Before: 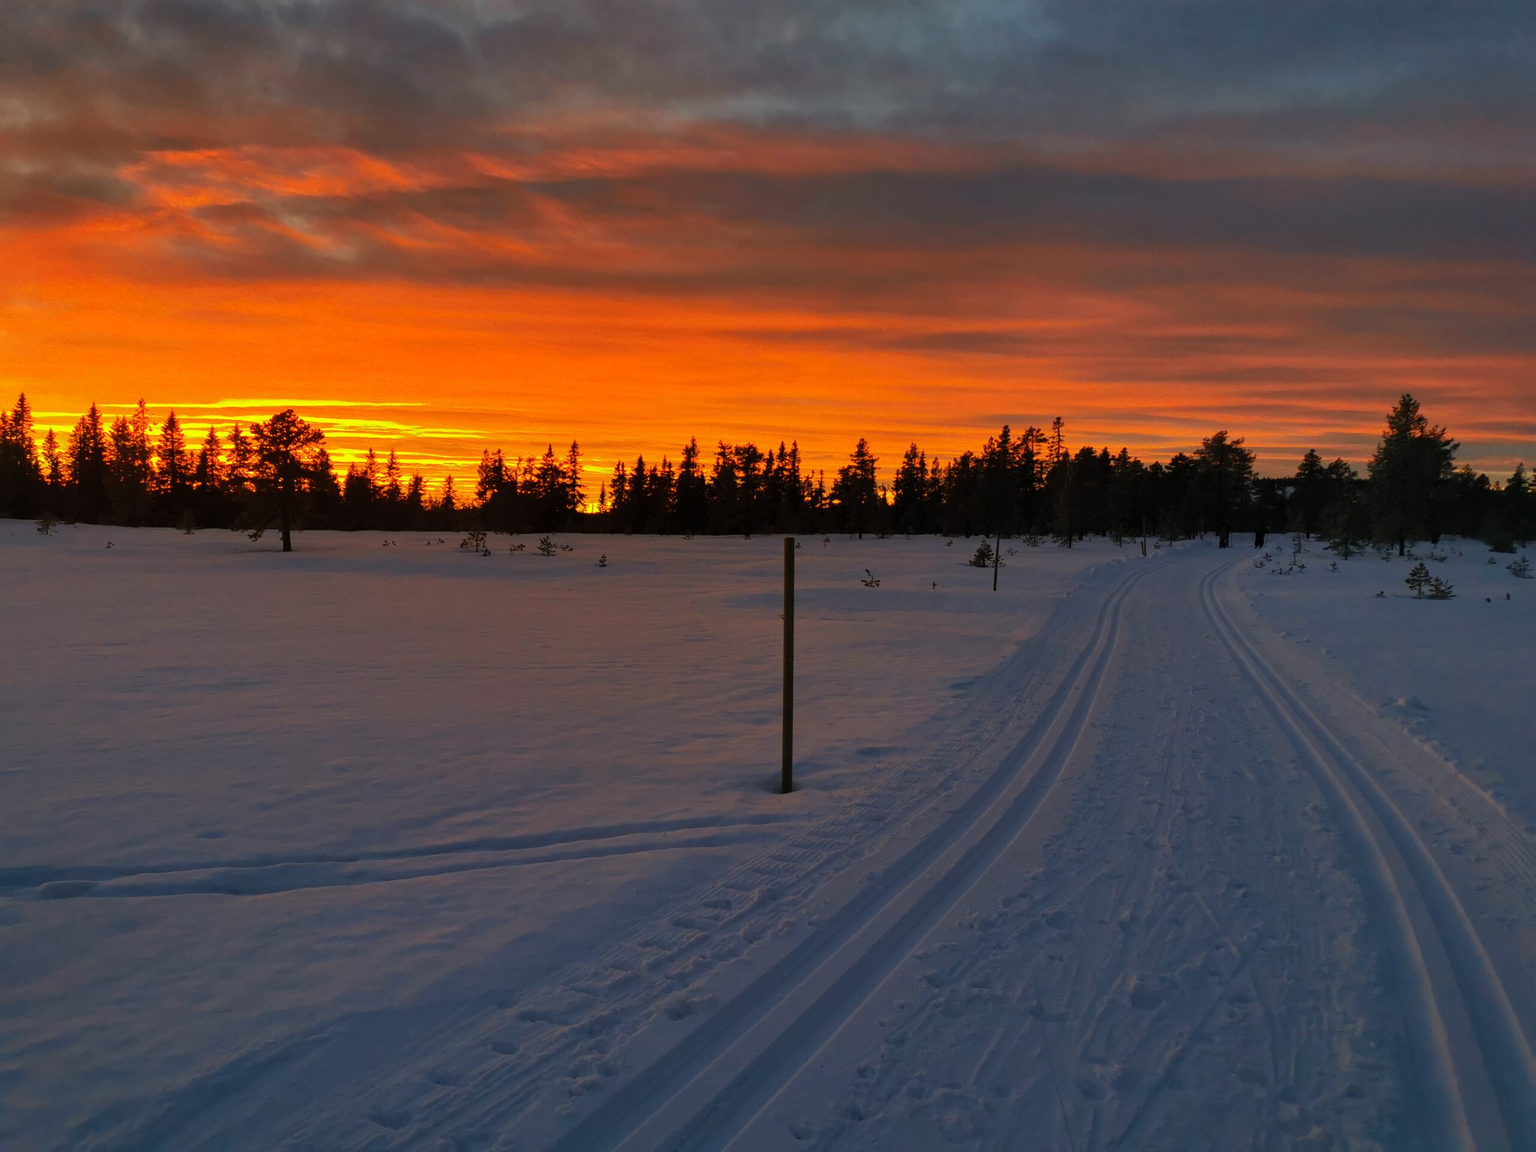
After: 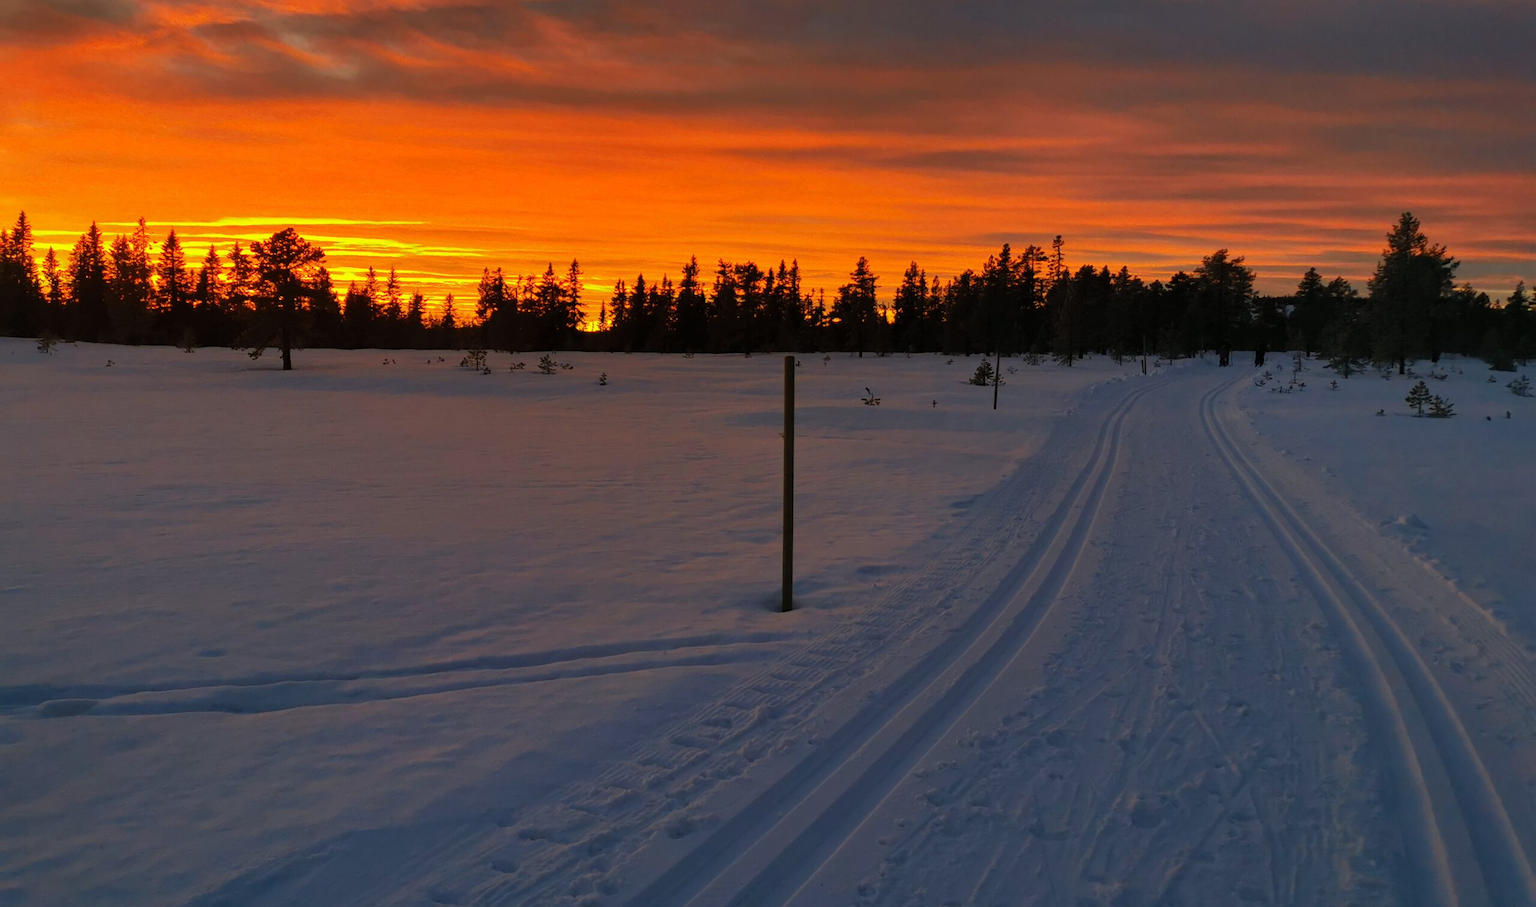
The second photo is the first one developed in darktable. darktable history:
crop and rotate: top 15.808%, bottom 5.398%
